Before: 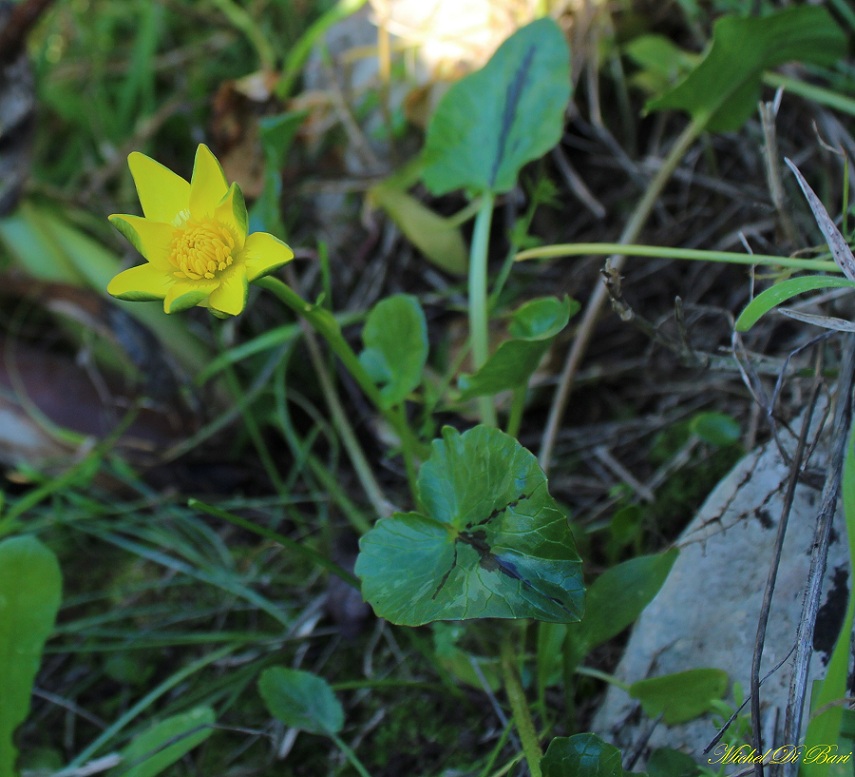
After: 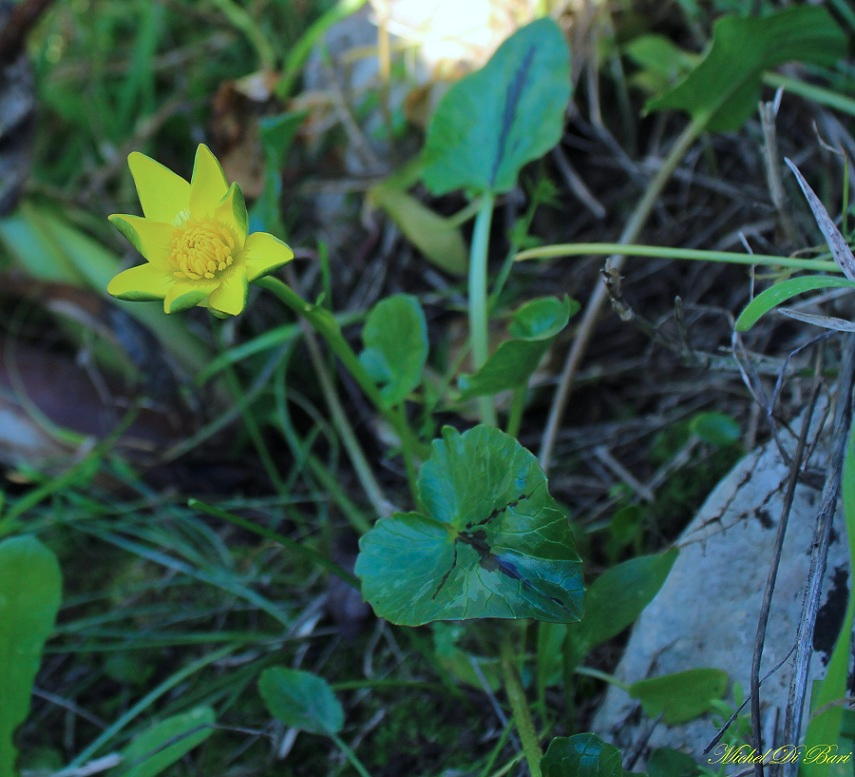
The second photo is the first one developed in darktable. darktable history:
color calibration: x 0.37, y 0.382, temperature 4307.96 K
